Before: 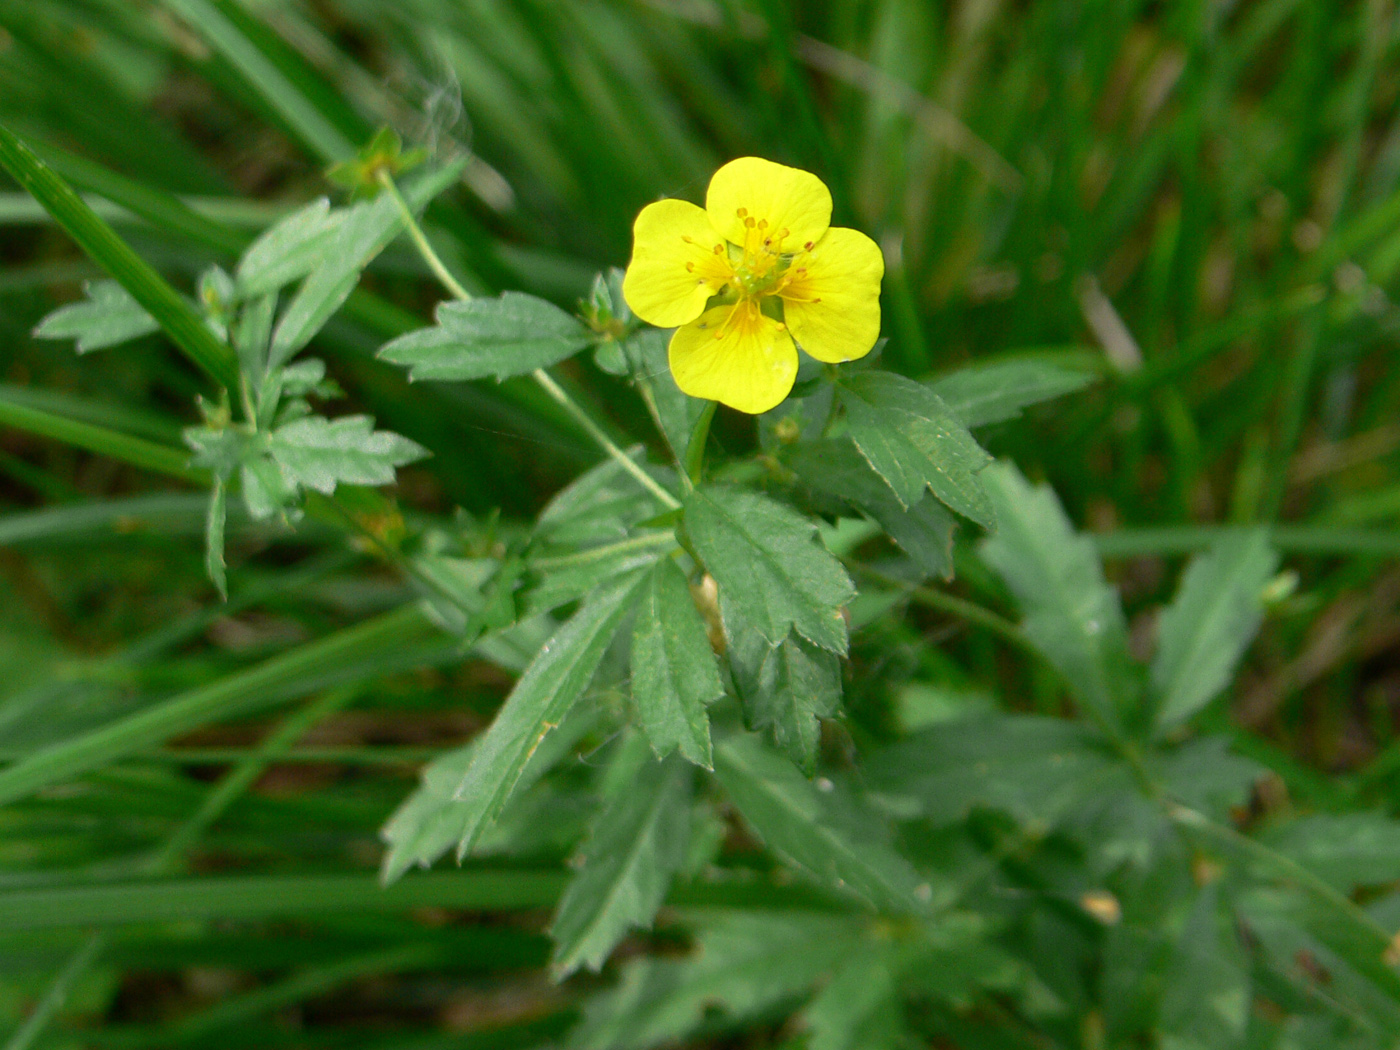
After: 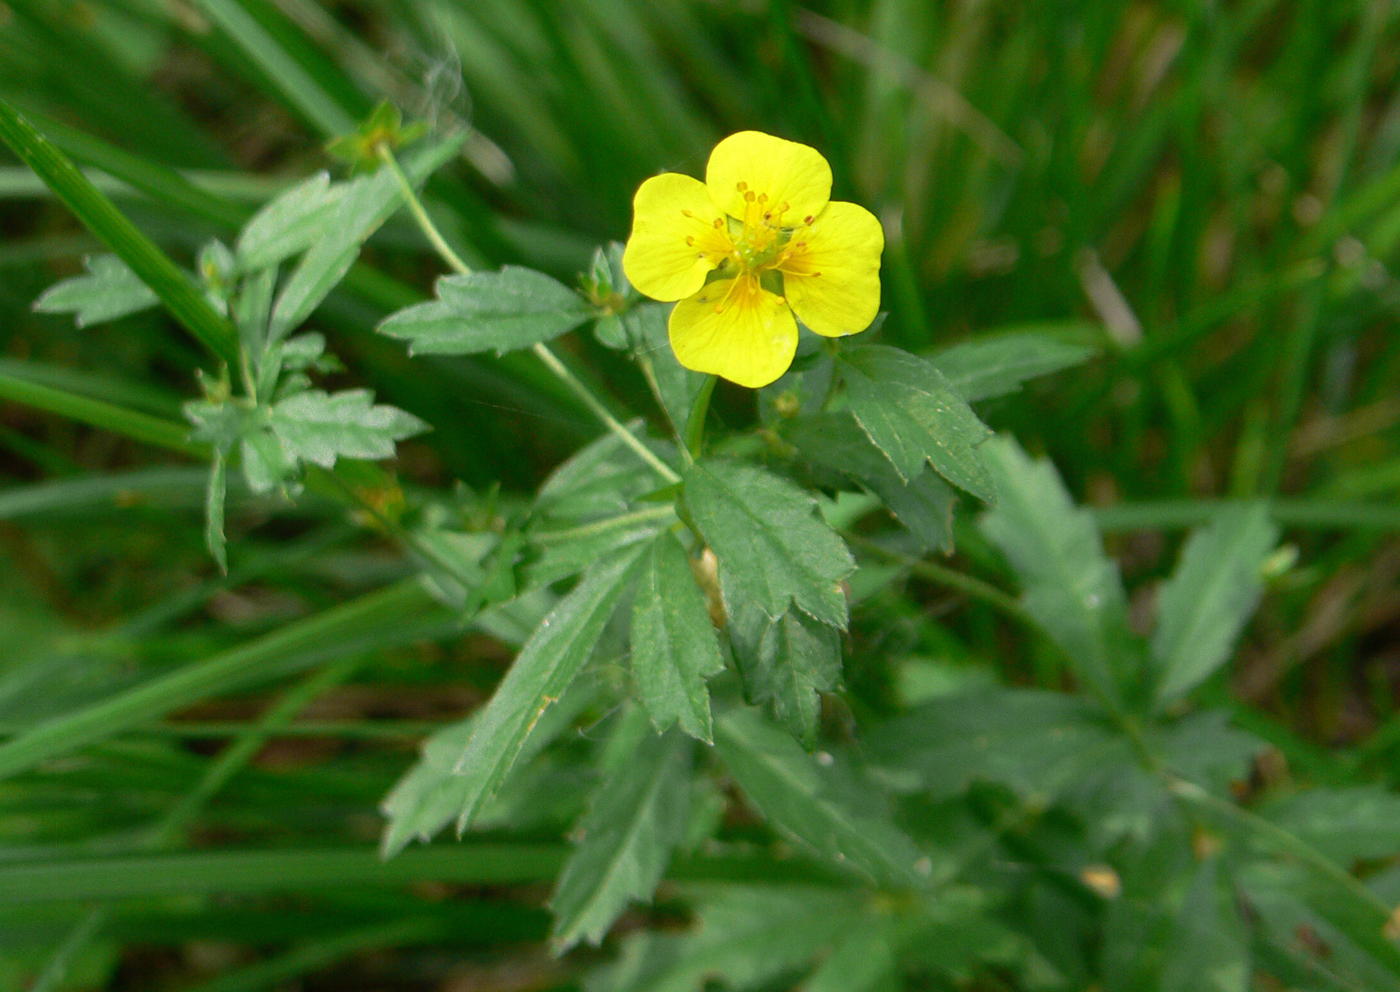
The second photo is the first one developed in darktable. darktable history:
crop and rotate: top 2.479%, bottom 3.018%
contrast equalizer: y [[0.5, 0.5, 0.478, 0.5, 0.5, 0.5], [0.5 ×6], [0.5 ×6], [0 ×6], [0 ×6]]
